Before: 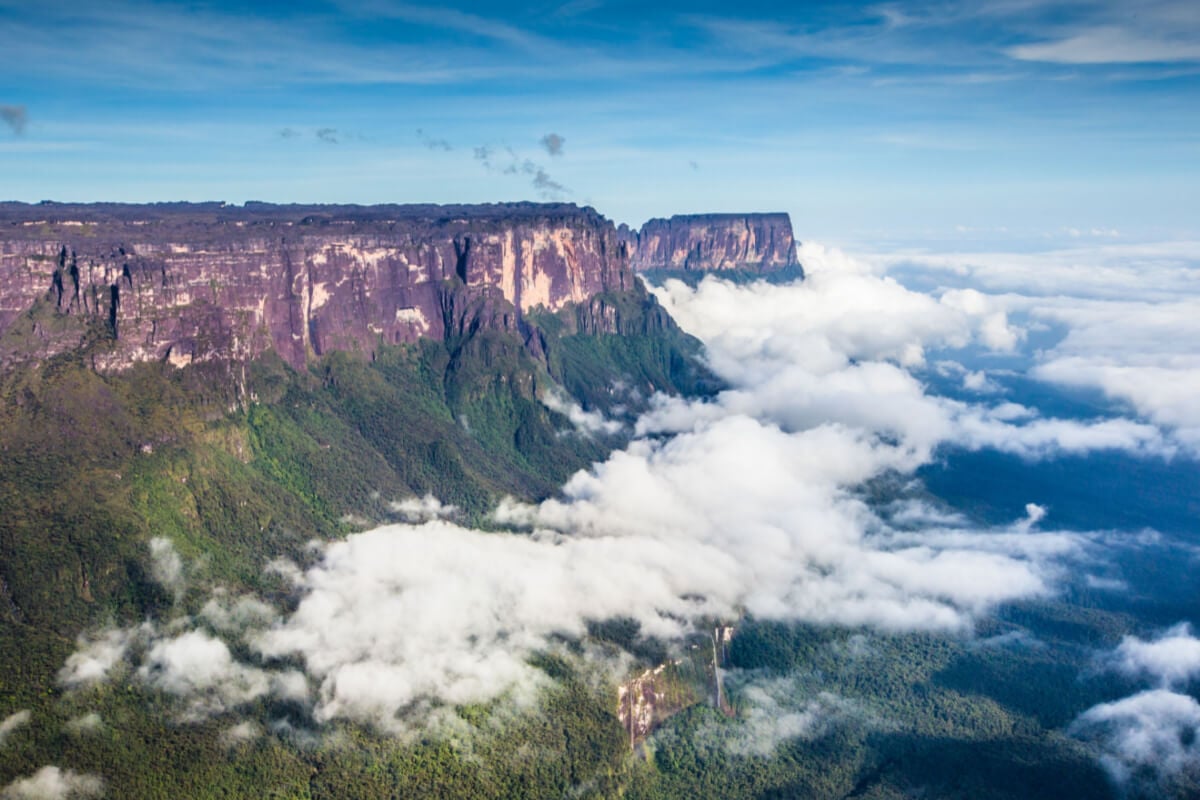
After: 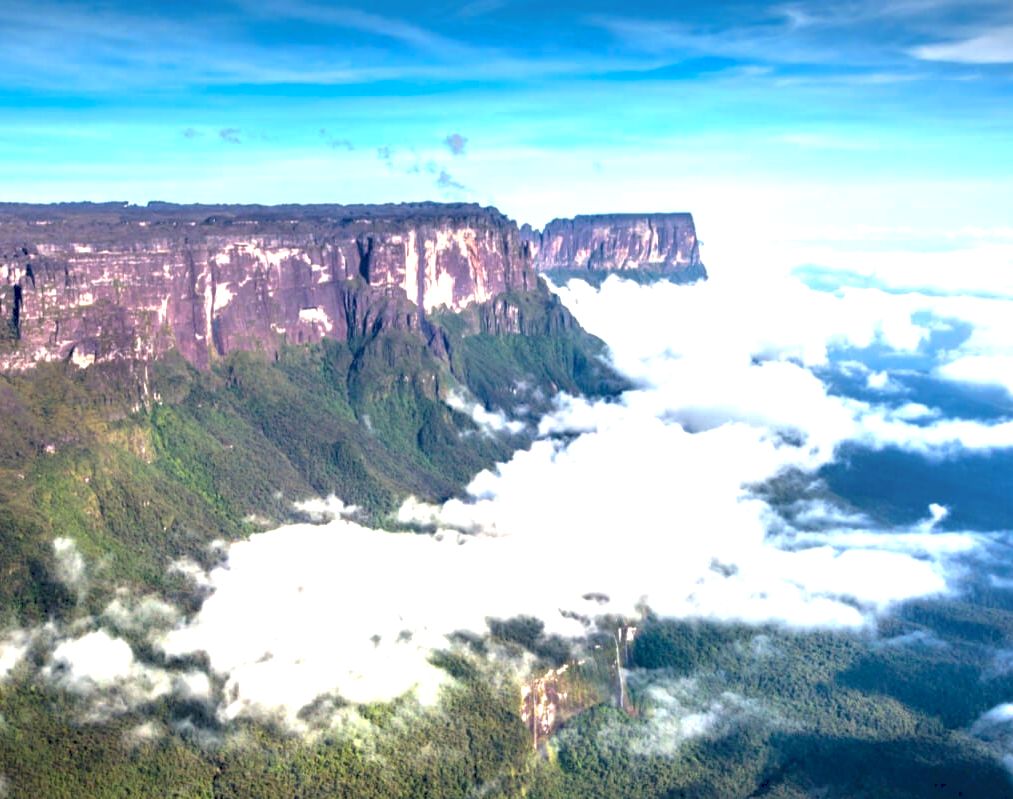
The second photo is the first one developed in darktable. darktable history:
tone curve: curves: ch0 [(0, 0) (0.003, 0.126) (0.011, 0.129) (0.025, 0.133) (0.044, 0.143) (0.069, 0.155) (0.1, 0.17) (0.136, 0.189) (0.177, 0.217) (0.224, 0.25) (0.277, 0.293) (0.335, 0.346) (0.399, 0.398) (0.468, 0.456) (0.543, 0.517) (0.623, 0.583) (0.709, 0.659) (0.801, 0.756) (0.898, 0.856) (1, 1)], preserve colors none
exposure: black level correction 0.008, exposure 0.976 EV, compensate highlight preservation false
crop: left 8.09%, right 7.454%
